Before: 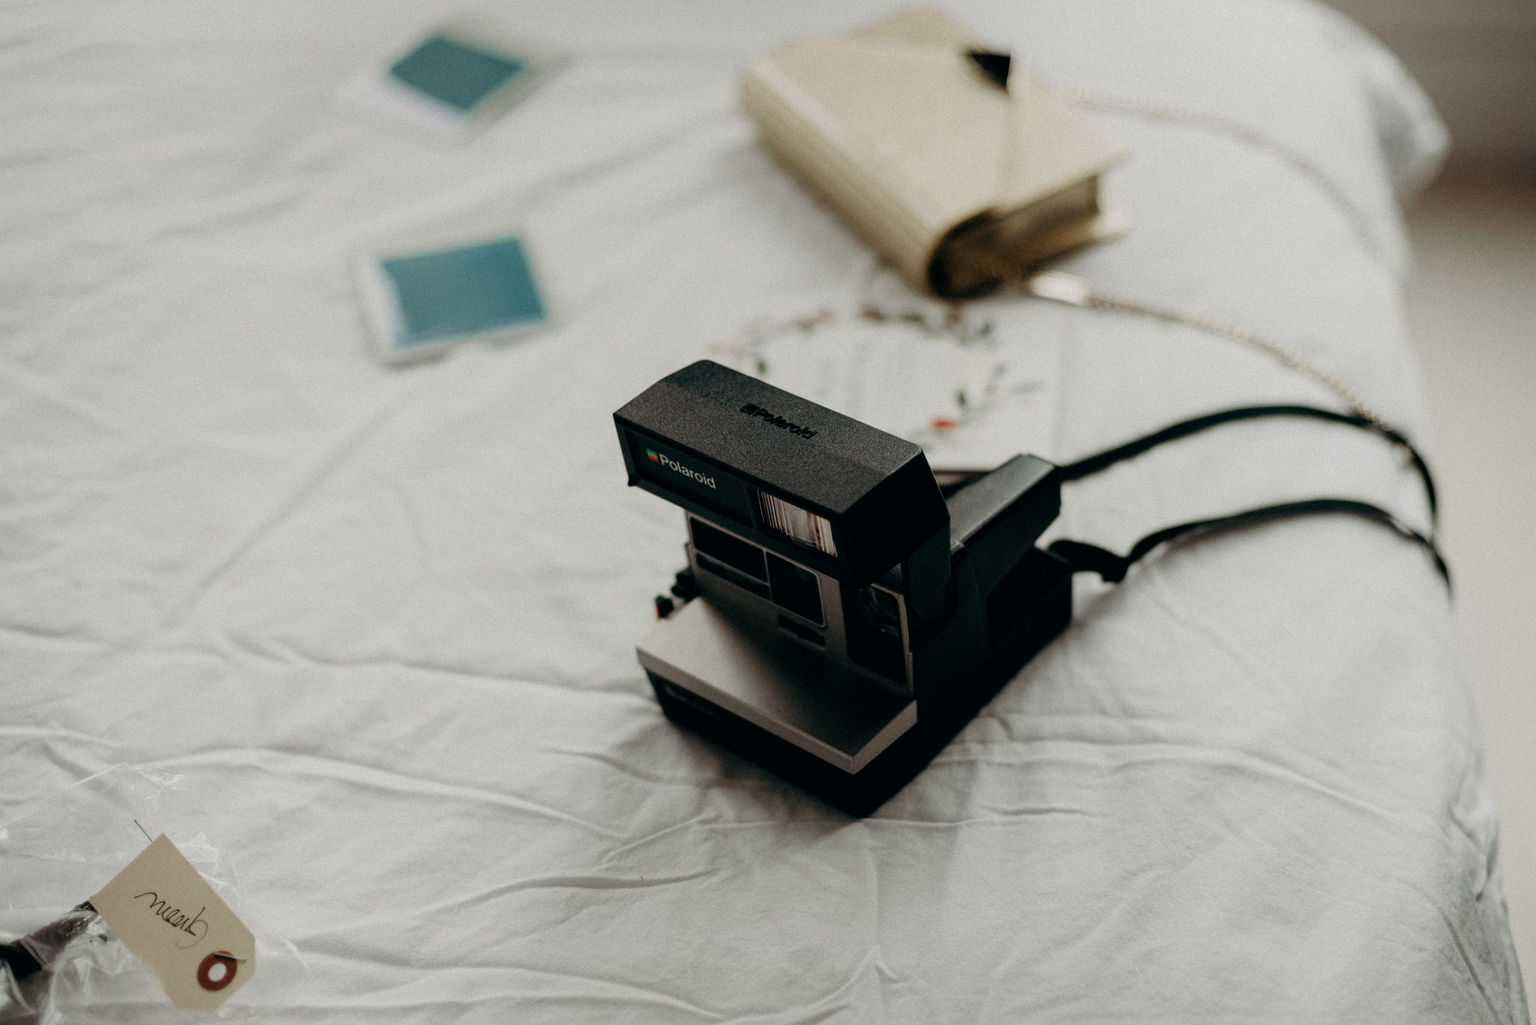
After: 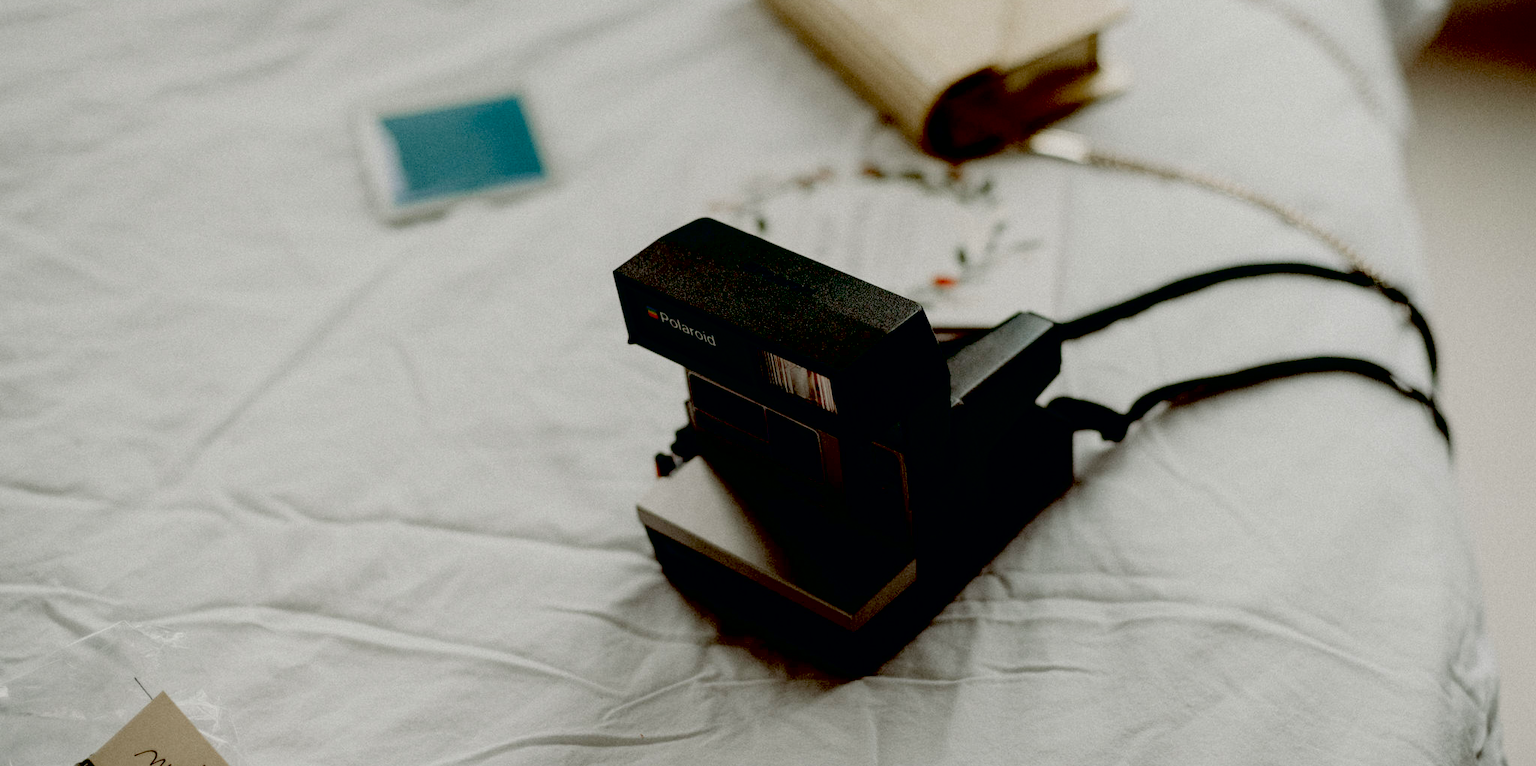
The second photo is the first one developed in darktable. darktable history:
exposure: black level correction 0.055, exposure -0.038 EV, compensate highlight preservation false
contrast brightness saturation: saturation 0.1
crop: top 13.914%, bottom 11.259%
